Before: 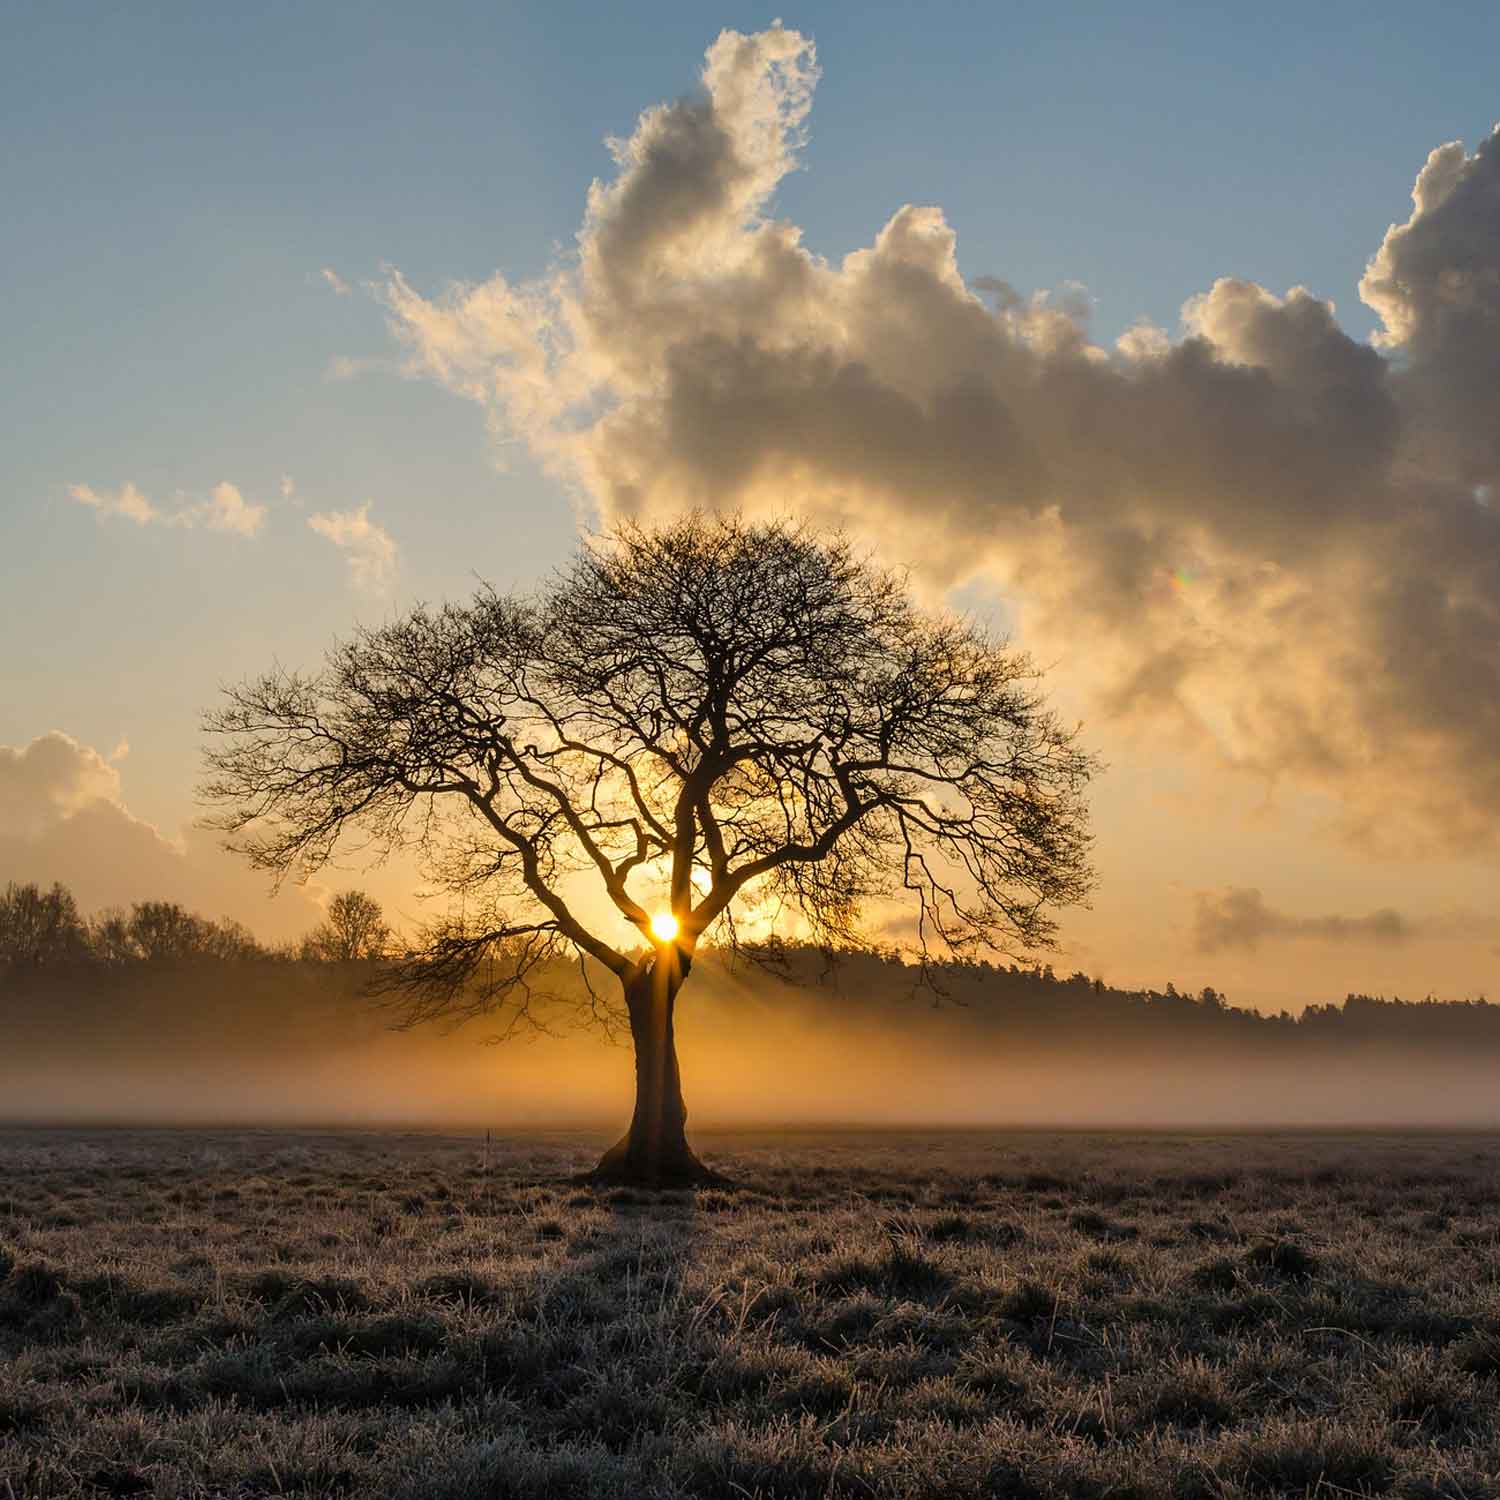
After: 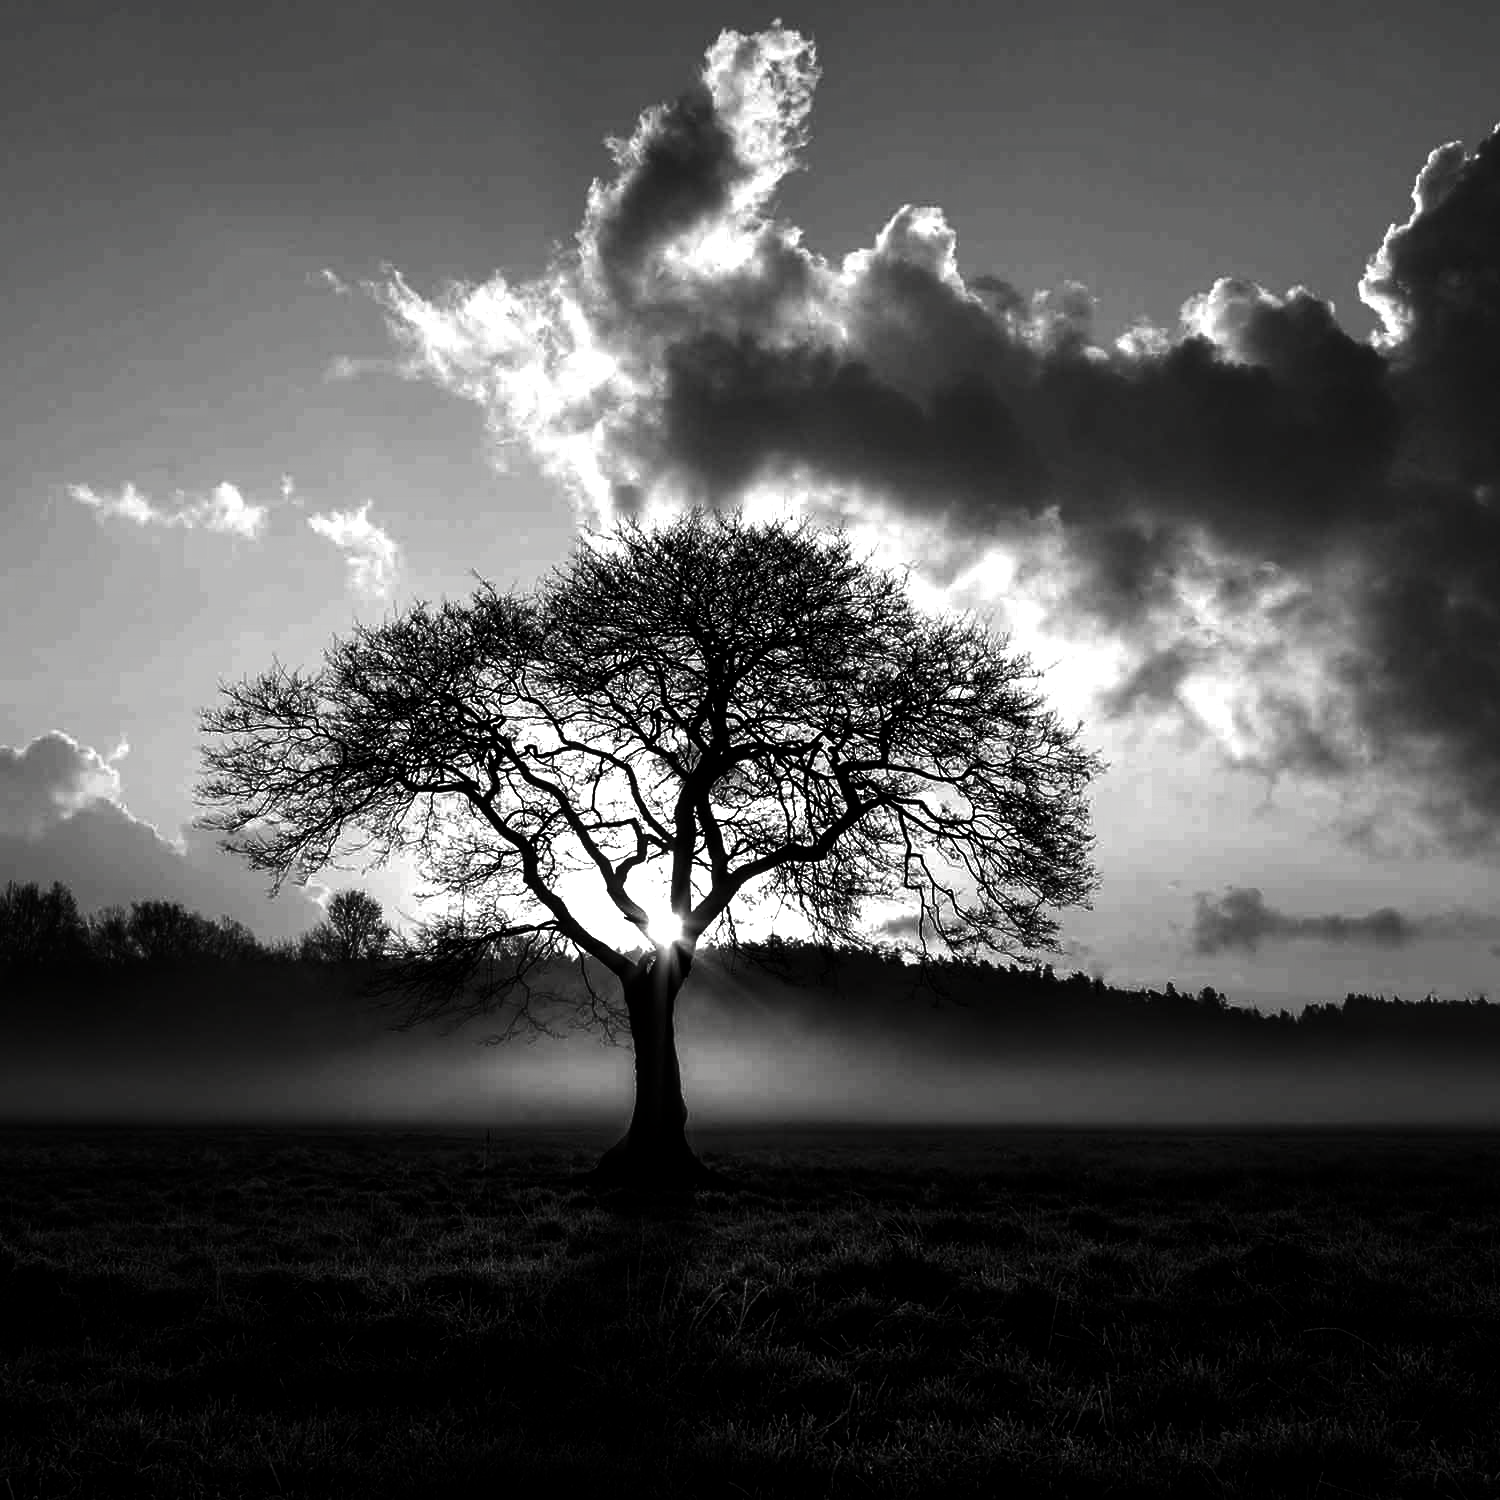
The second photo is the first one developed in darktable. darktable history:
tone equalizer: -8 EV -0.734 EV, -7 EV -0.698 EV, -6 EV -0.635 EV, -5 EV -0.372 EV, -3 EV 0.389 EV, -2 EV 0.6 EV, -1 EV 0.695 EV, +0 EV 0.748 EV
contrast brightness saturation: contrast 0.02, brightness -0.983, saturation -0.991
